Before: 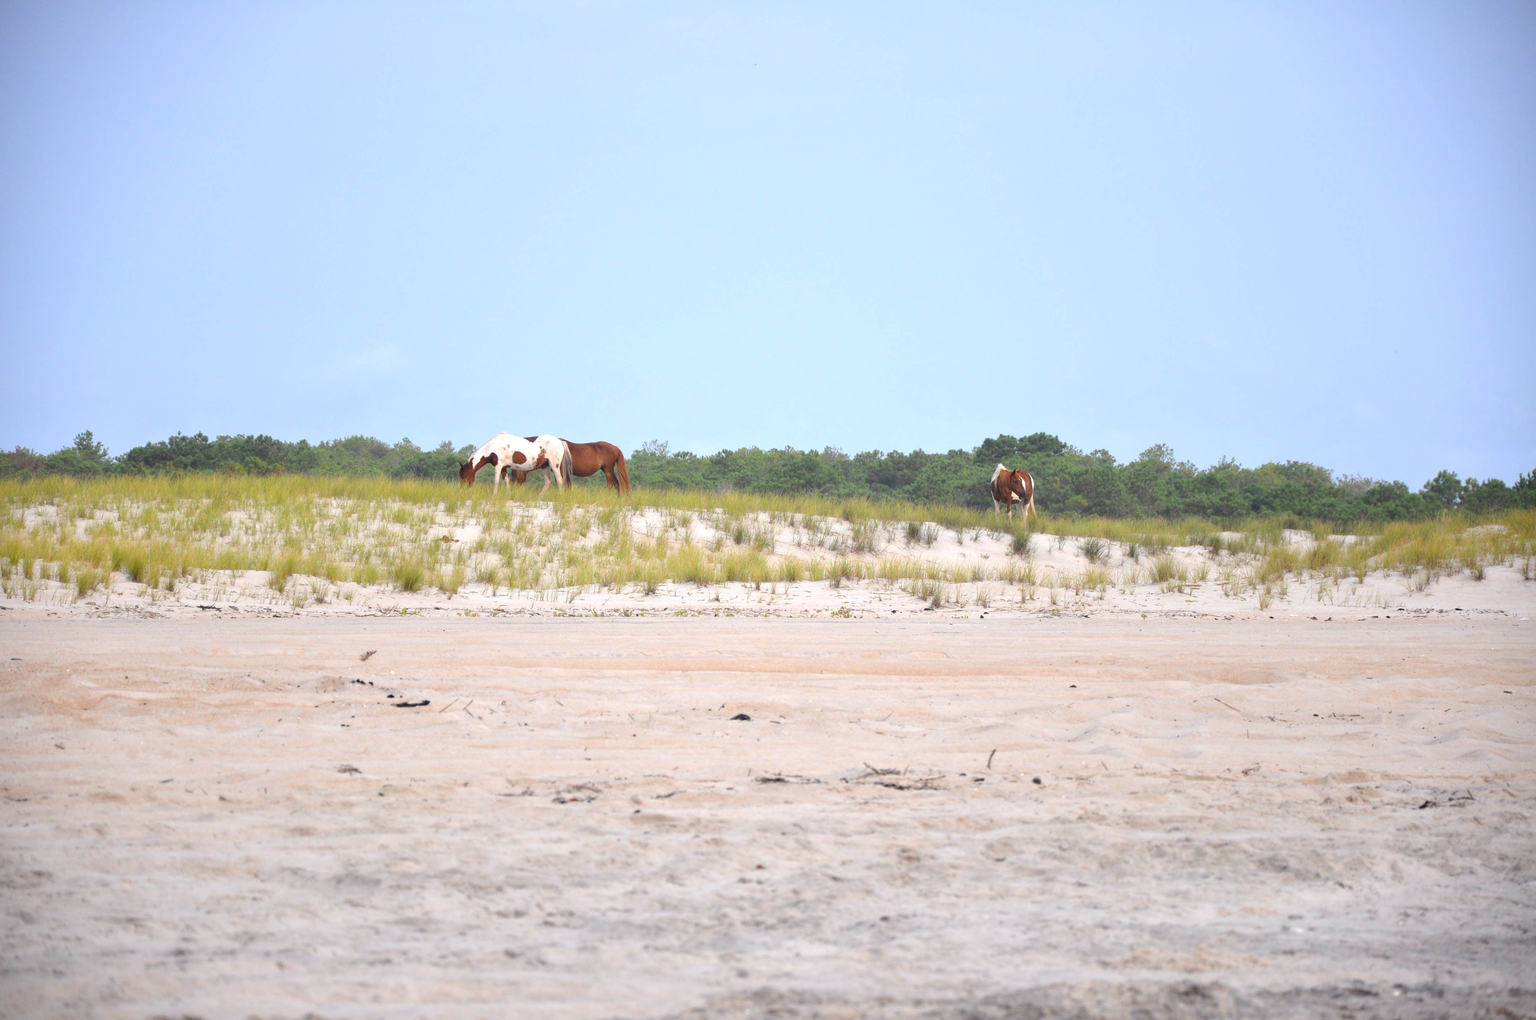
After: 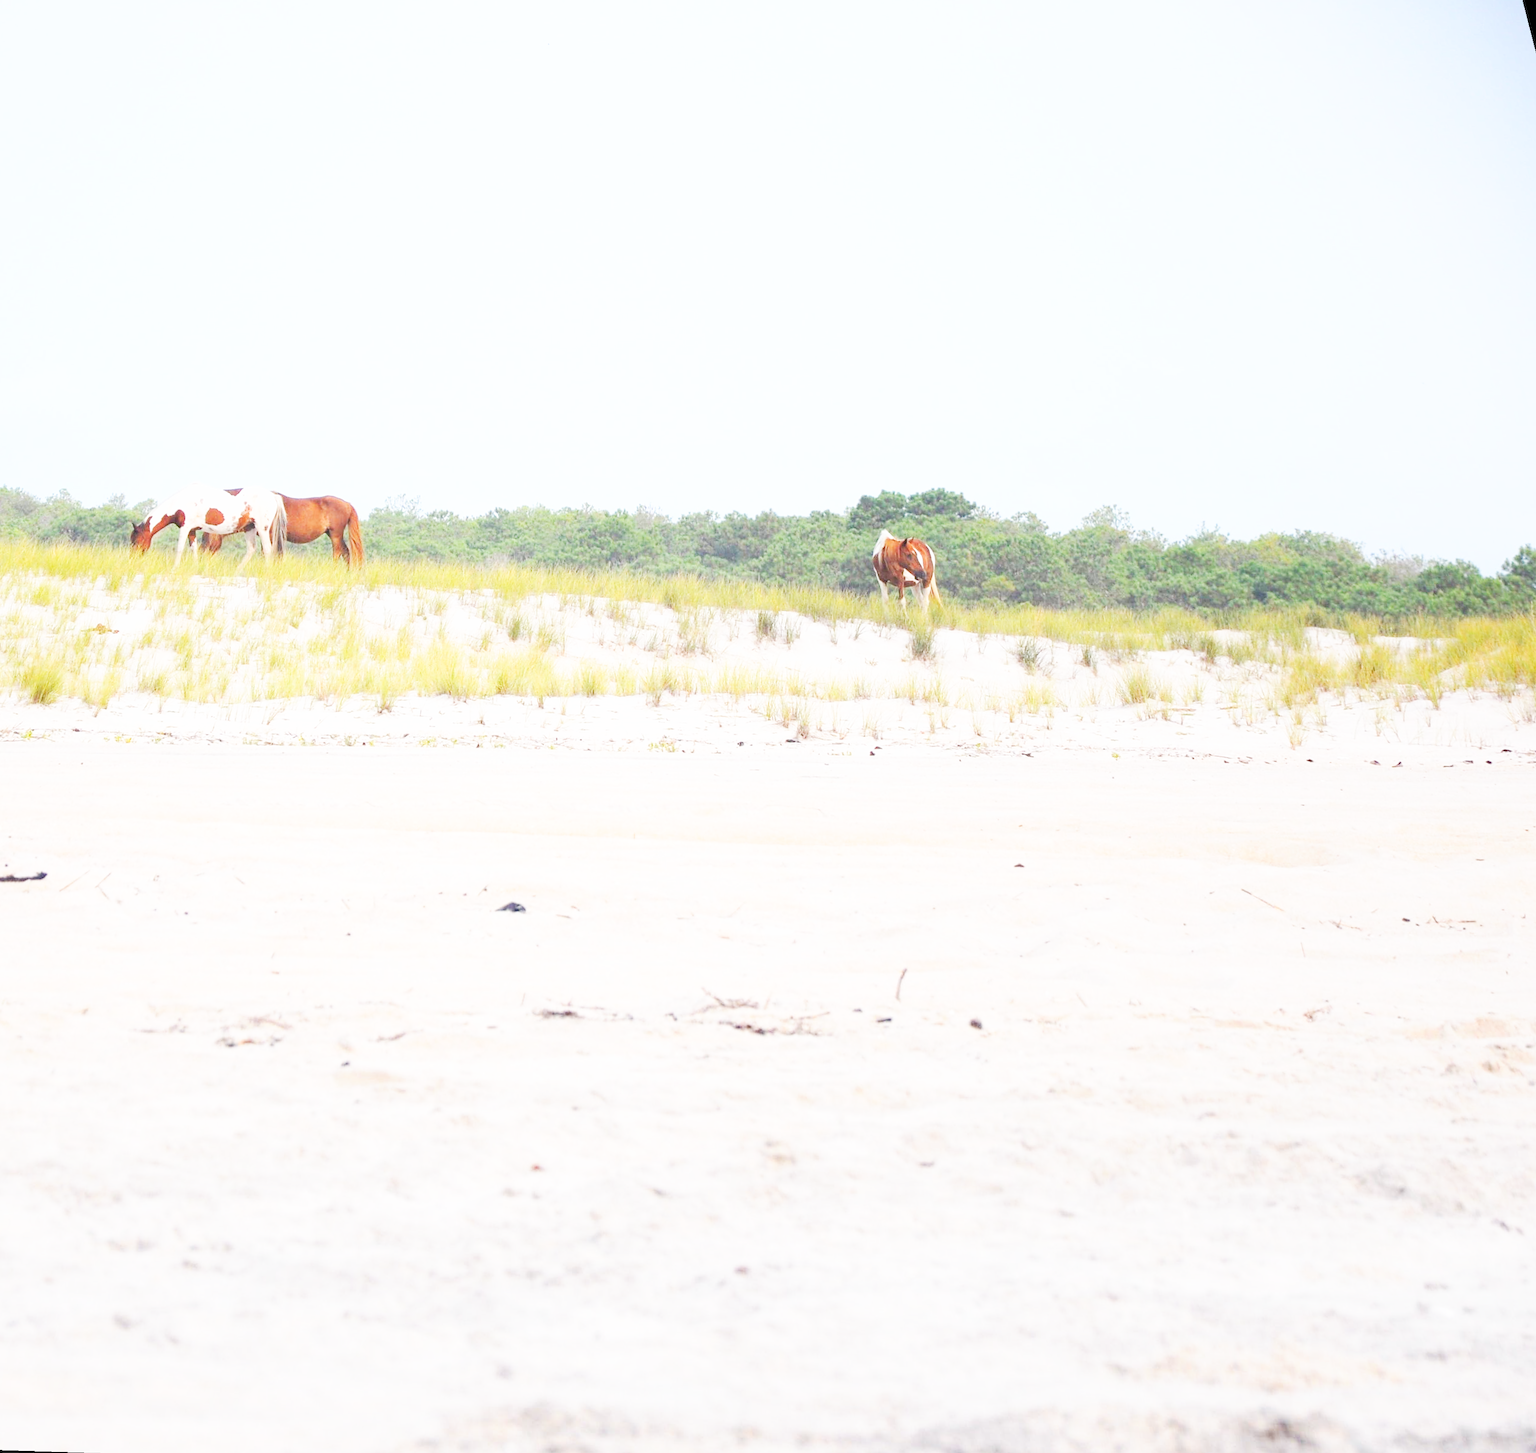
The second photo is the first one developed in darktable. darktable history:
contrast equalizer: y [[0.439, 0.44, 0.442, 0.457, 0.493, 0.498], [0.5 ×6], [0.5 ×6], [0 ×6], [0 ×6]]
crop: left 17.582%, bottom 0.031%
base curve: curves: ch0 [(0, 0) (0.007, 0.004) (0.027, 0.03) (0.046, 0.07) (0.207, 0.54) (0.442, 0.872) (0.673, 0.972) (1, 1)], preserve colors none
rotate and perspective: rotation 0.72°, lens shift (vertical) -0.352, lens shift (horizontal) -0.051, crop left 0.152, crop right 0.859, crop top 0.019, crop bottom 0.964
